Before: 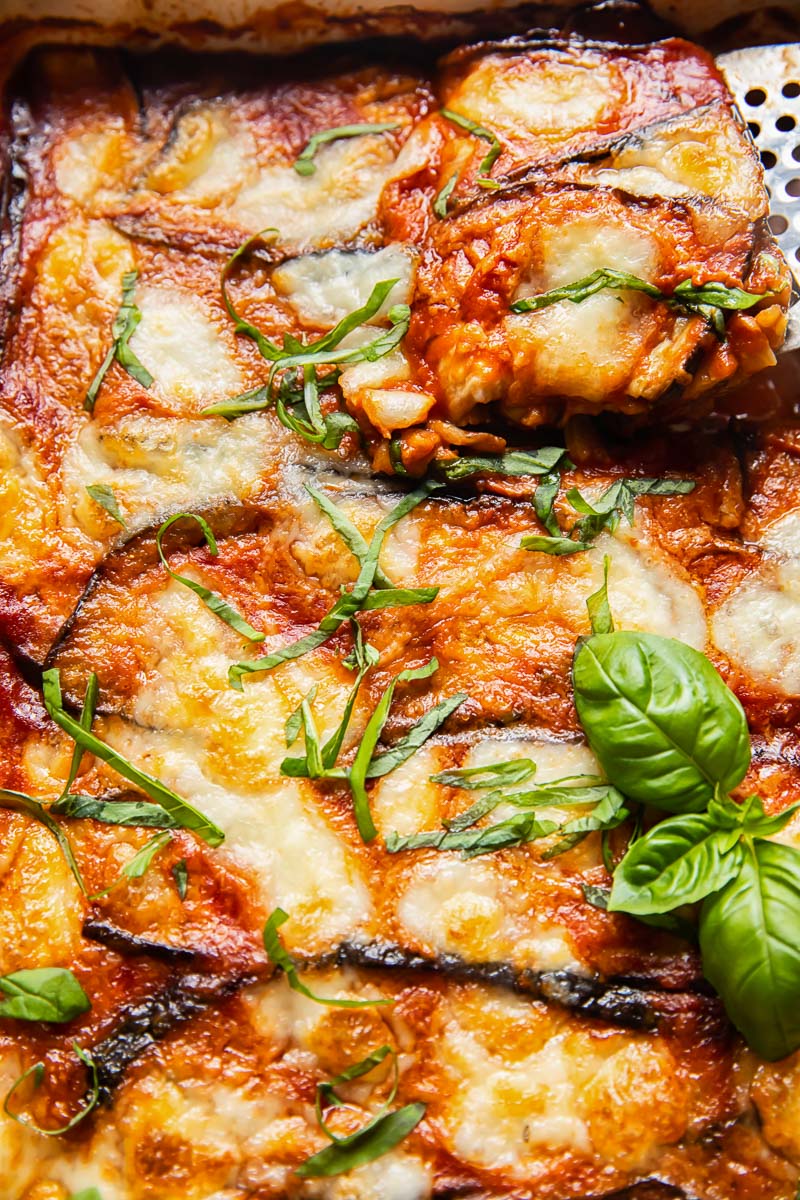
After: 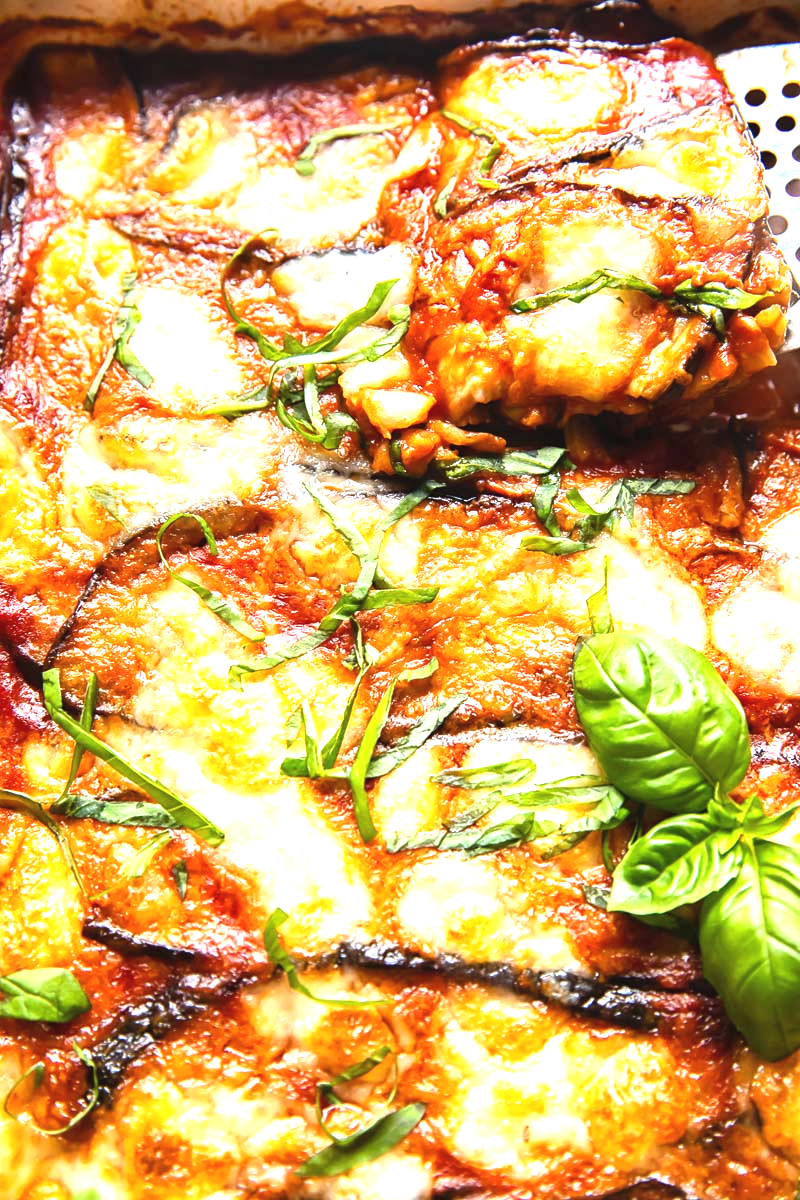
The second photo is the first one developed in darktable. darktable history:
white balance: red 0.98, blue 1.034
exposure: black level correction -0.002, exposure 1.115 EV, compensate highlight preservation false
